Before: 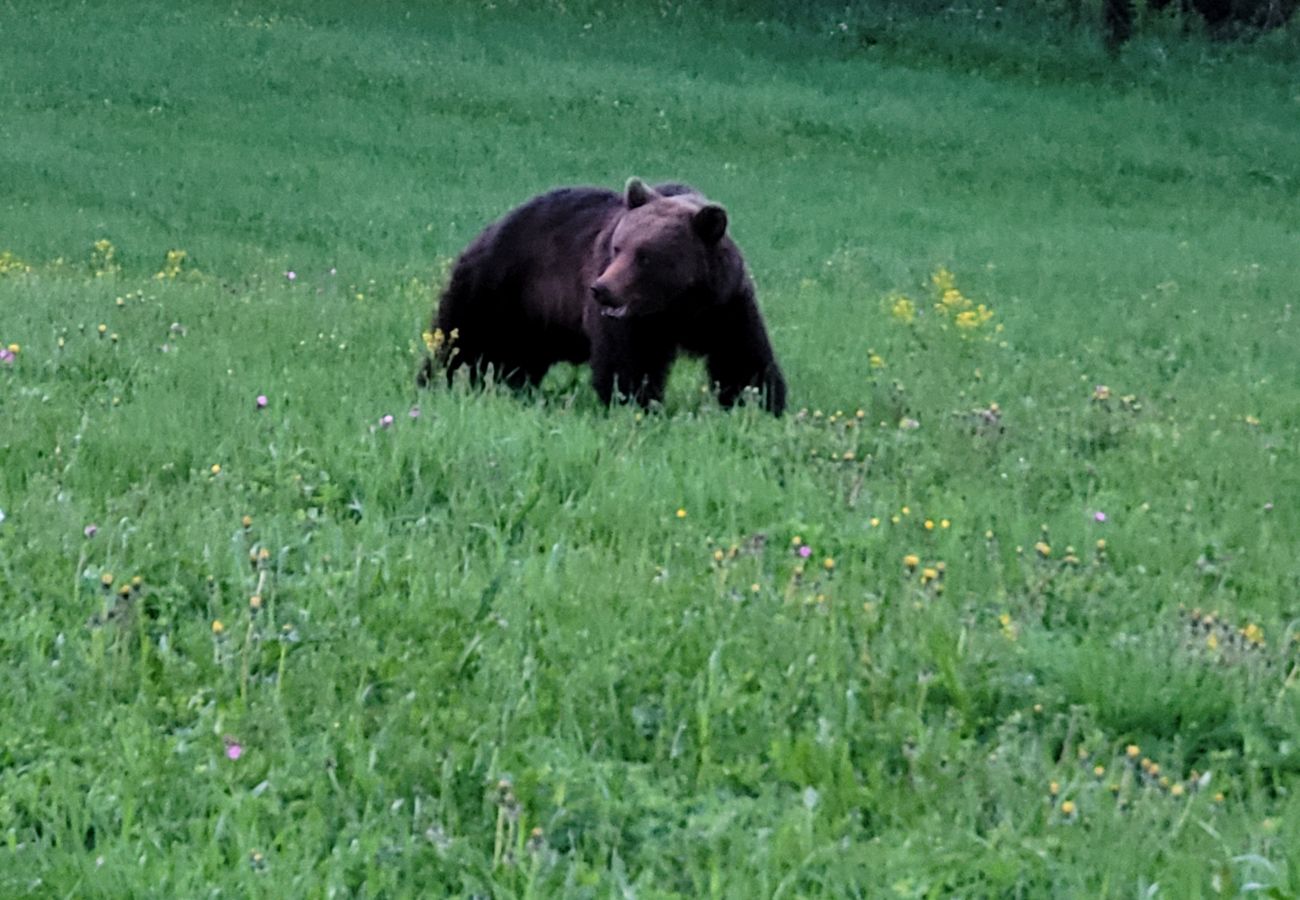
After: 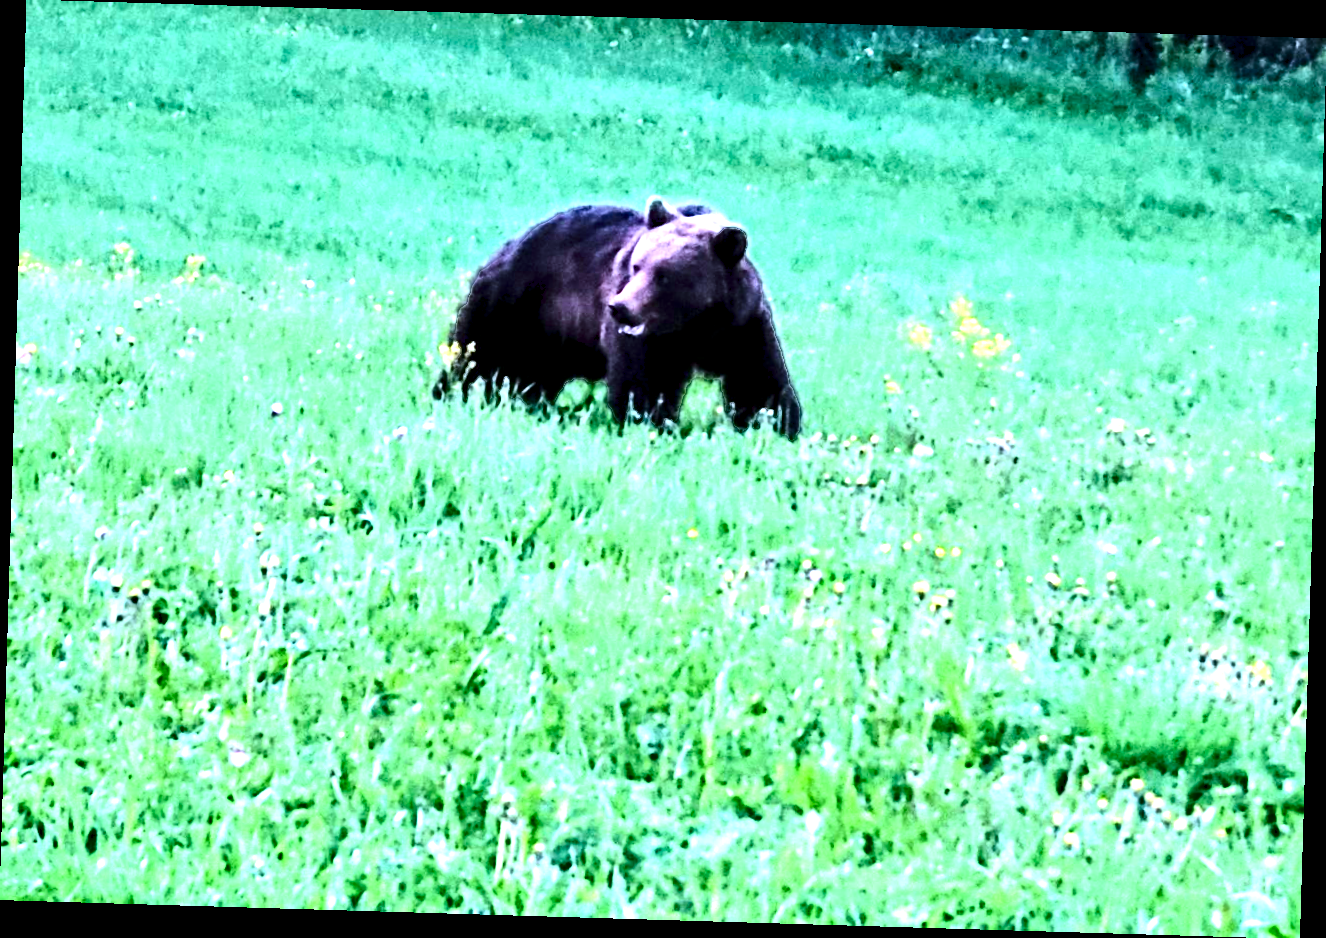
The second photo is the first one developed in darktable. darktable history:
white balance: red 0.948, green 1.02, blue 1.176
levels: levels [0, 0.492, 0.984]
exposure: black level correction 0, exposure 1.9 EV, compensate highlight preservation false
contrast brightness saturation: contrast 0.21, brightness -0.11, saturation 0.21
contrast equalizer: y [[0.511, 0.558, 0.631, 0.632, 0.559, 0.512], [0.5 ×6], [0.507, 0.559, 0.627, 0.644, 0.647, 0.647], [0 ×6], [0 ×6]]
rotate and perspective: rotation 1.72°, automatic cropping off
